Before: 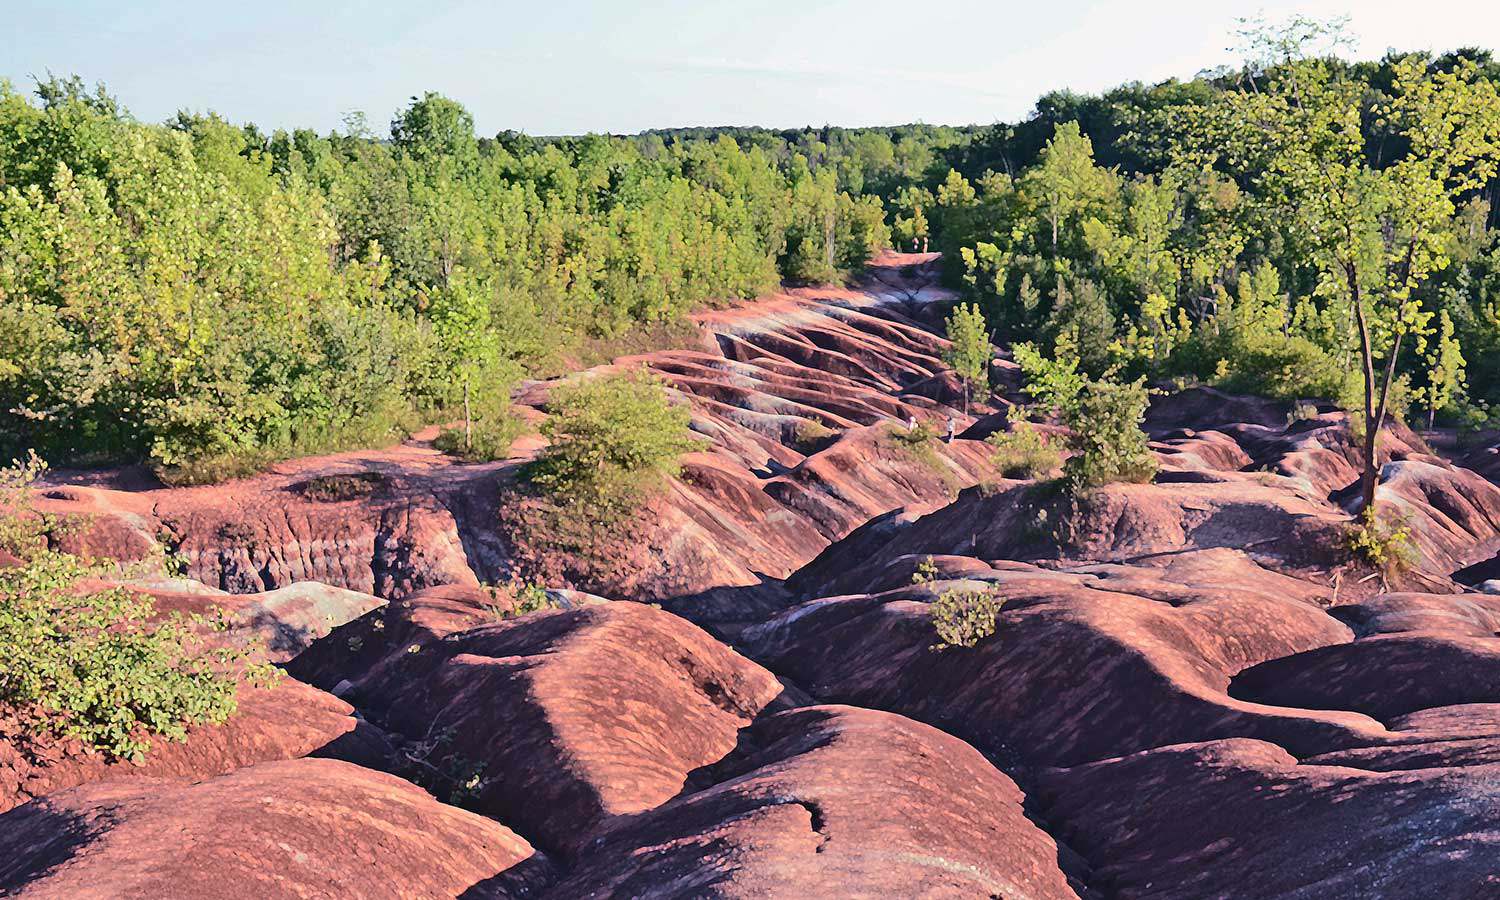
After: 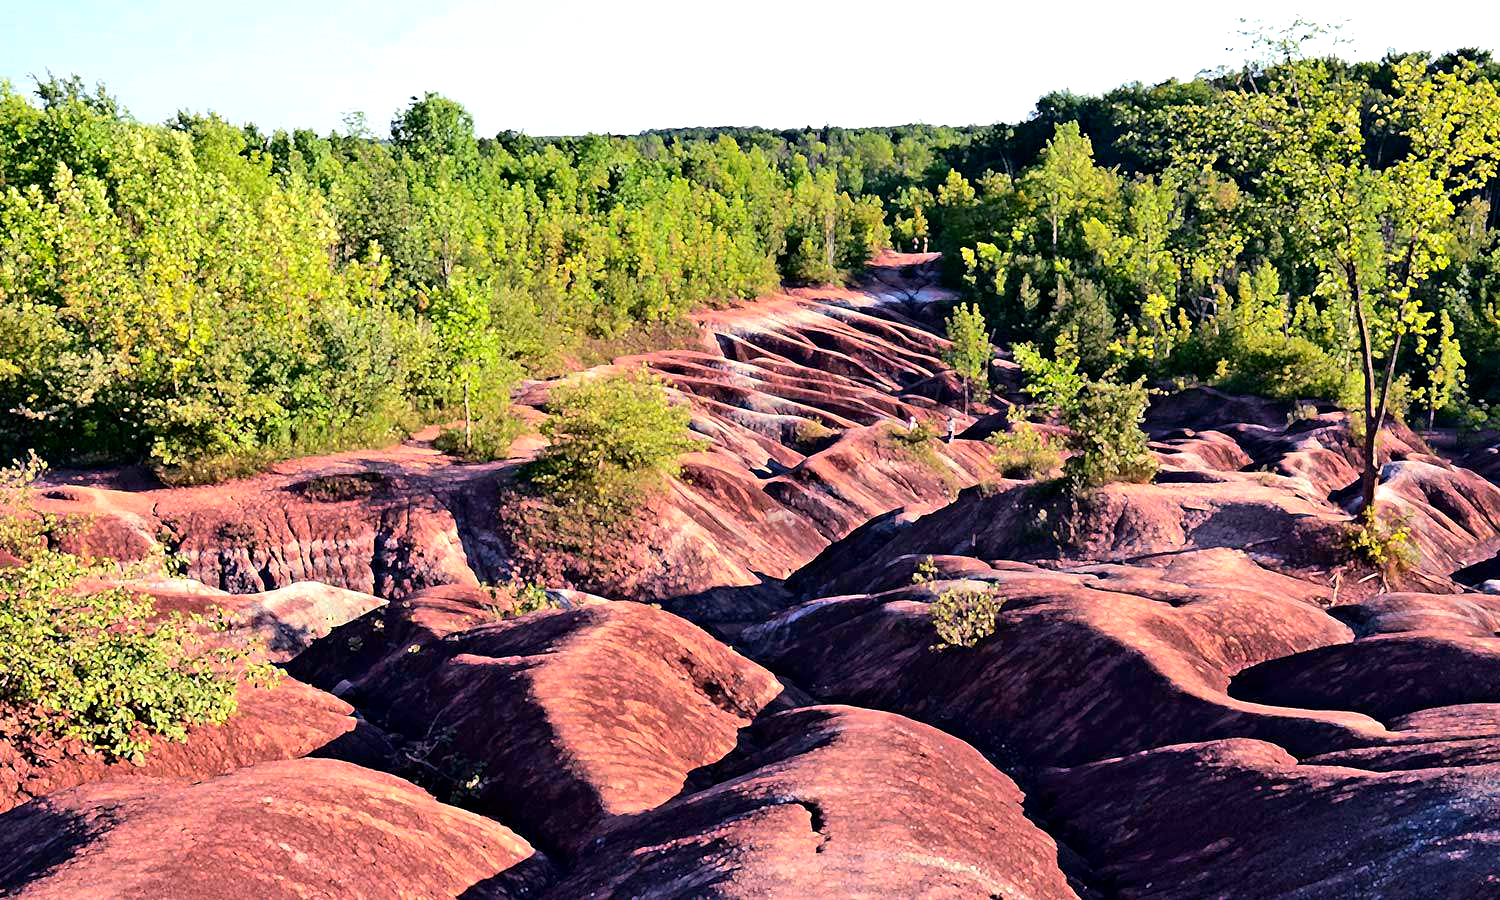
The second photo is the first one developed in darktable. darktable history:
color balance: lift [0.991, 1, 1, 1], gamma [0.996, 1, 1, 1], input saturation 98.52%, contrast 20.34%, output saturation 103.72%
tone equalizer: on, module defaults
